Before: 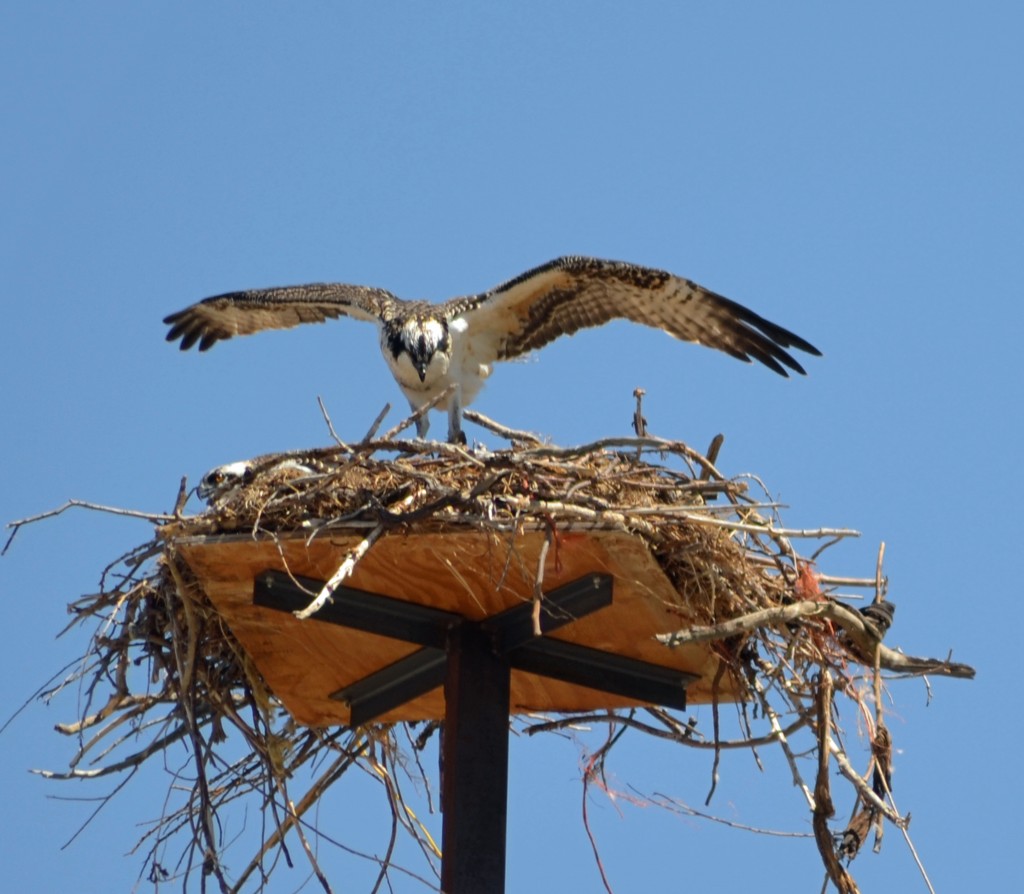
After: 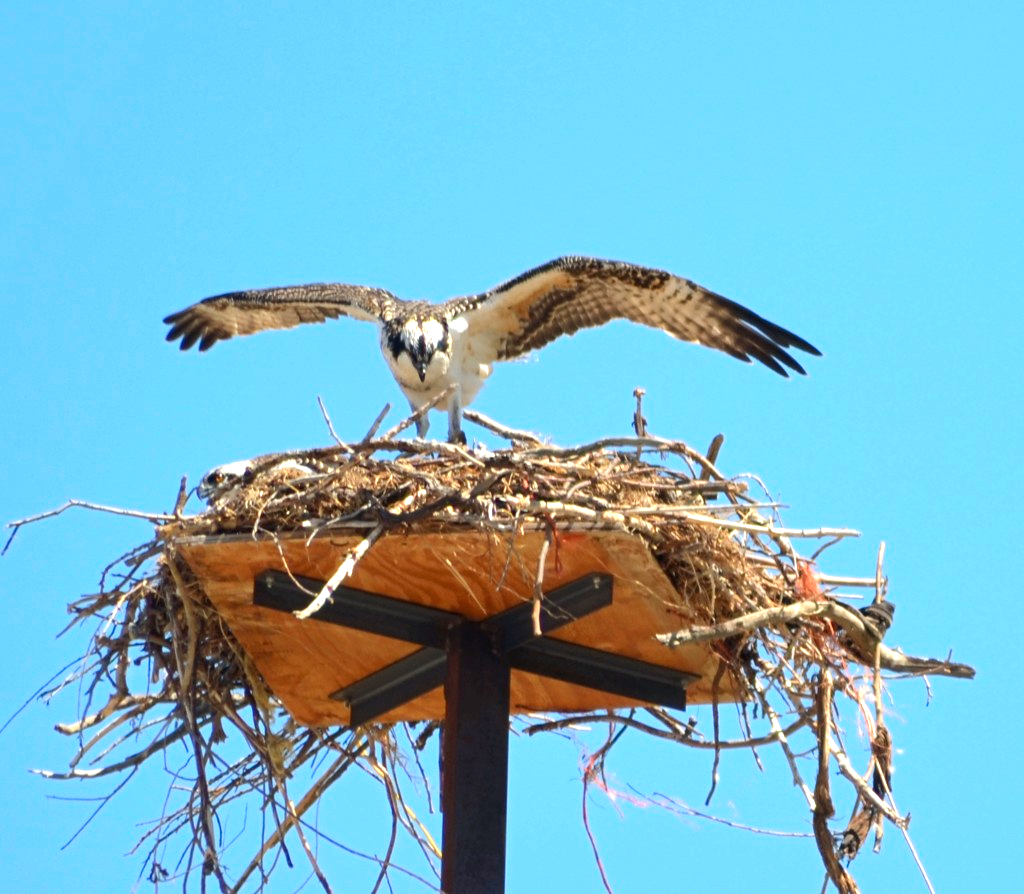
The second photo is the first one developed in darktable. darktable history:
color zones: curves: ch1 [(0.25, 0.5) (0.747, 0.71)]
exposure: exposure 1 EV, compensate highlight preservation false
